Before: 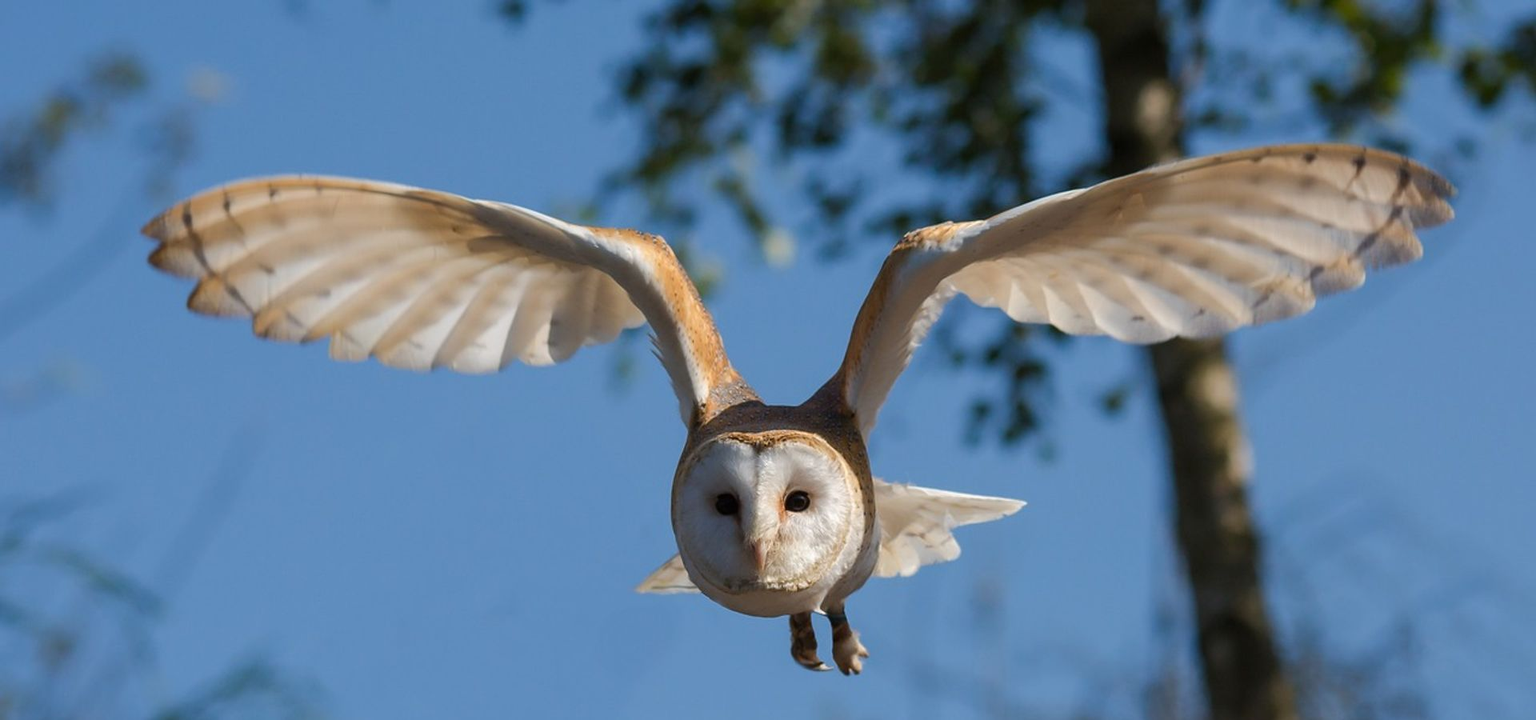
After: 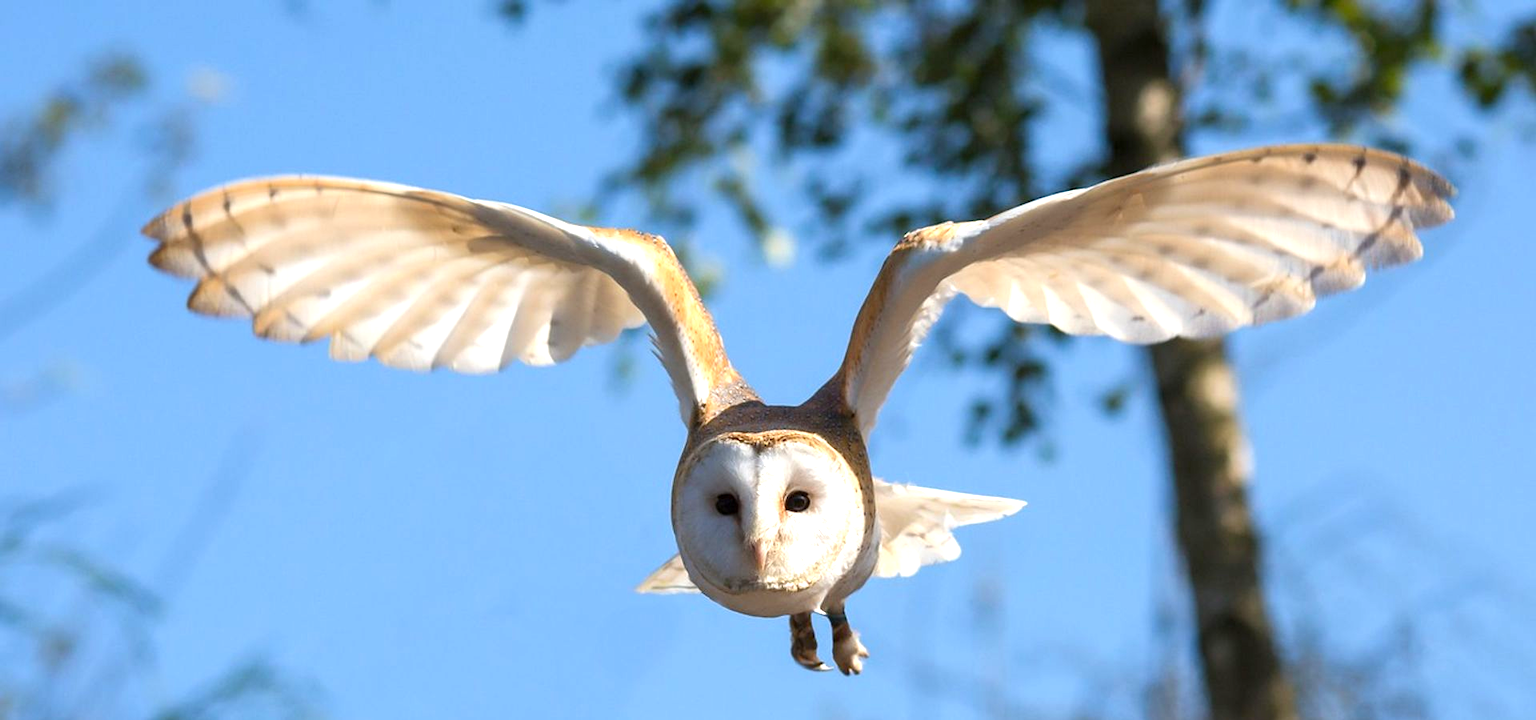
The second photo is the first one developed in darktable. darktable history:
exposure: black level correction 0.001, exposure 1.05 EV, compensate exposure bias true, compensate highlight preservation false
color correction: saturation 0.99
